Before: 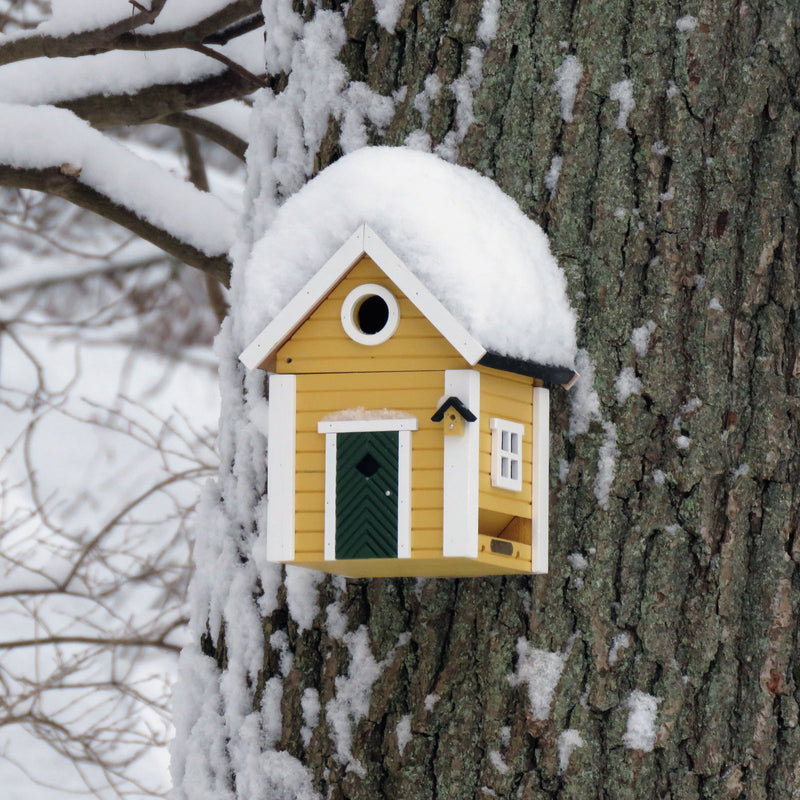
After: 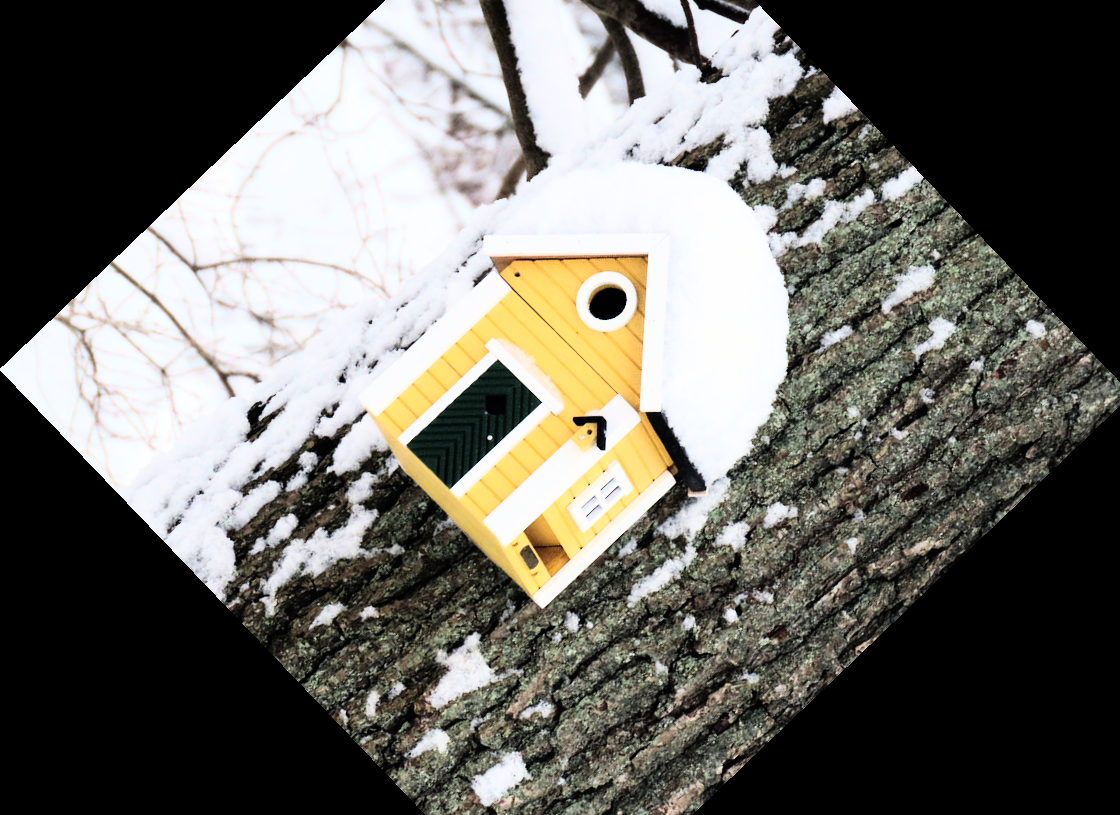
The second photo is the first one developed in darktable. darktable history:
crop and rotate: angle -46.26°, top 16.234%, right 0.912%, bottom 11.704%
rgb curve: curves: ch0 [(0, 0) (0.21, 0.15) (0.24, 0.21) (0.5, 0.75) (0.75, 0.96) (0.89, 0.99) (1, 1)]; ch1 [(0, 0.02) (0.21, 0.13) (0.25, 0.2) (0.5, 0.67) (0.75, 0.9) (0.89, 0.97) (1, 1)]; ch2 [(0, 0.02) (0.21, 0.13) (0.25, 0.2) (0.5, 0.67) (0.75, 0.9) (0.89, 0.97) (1, 1)], compensate middle gray true
